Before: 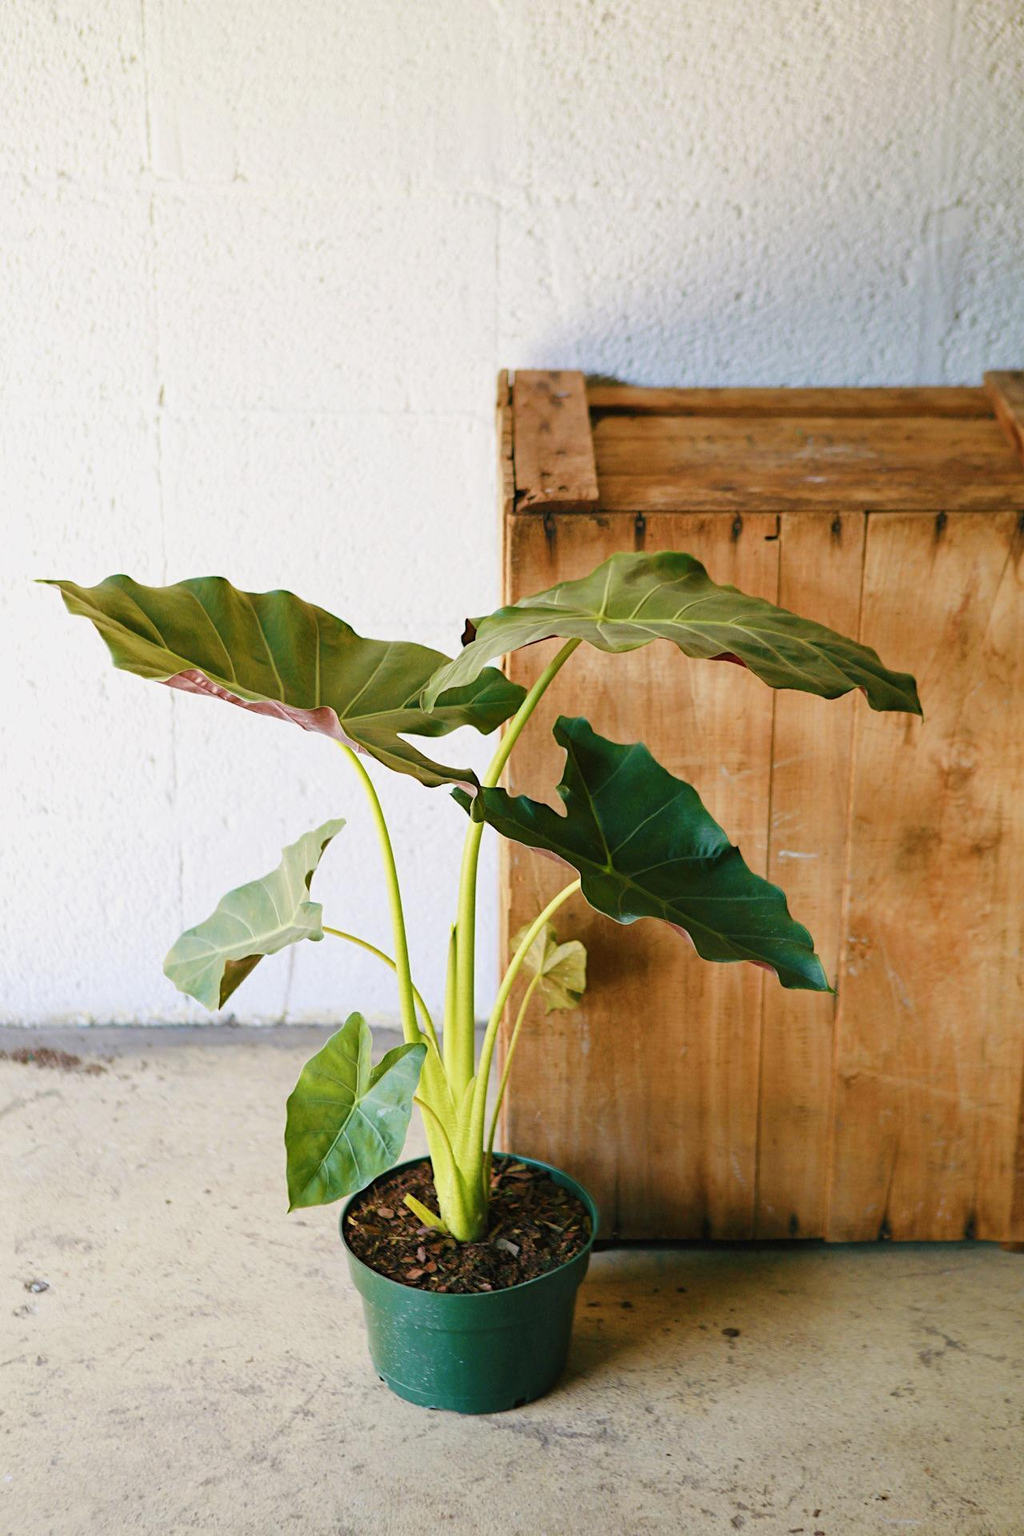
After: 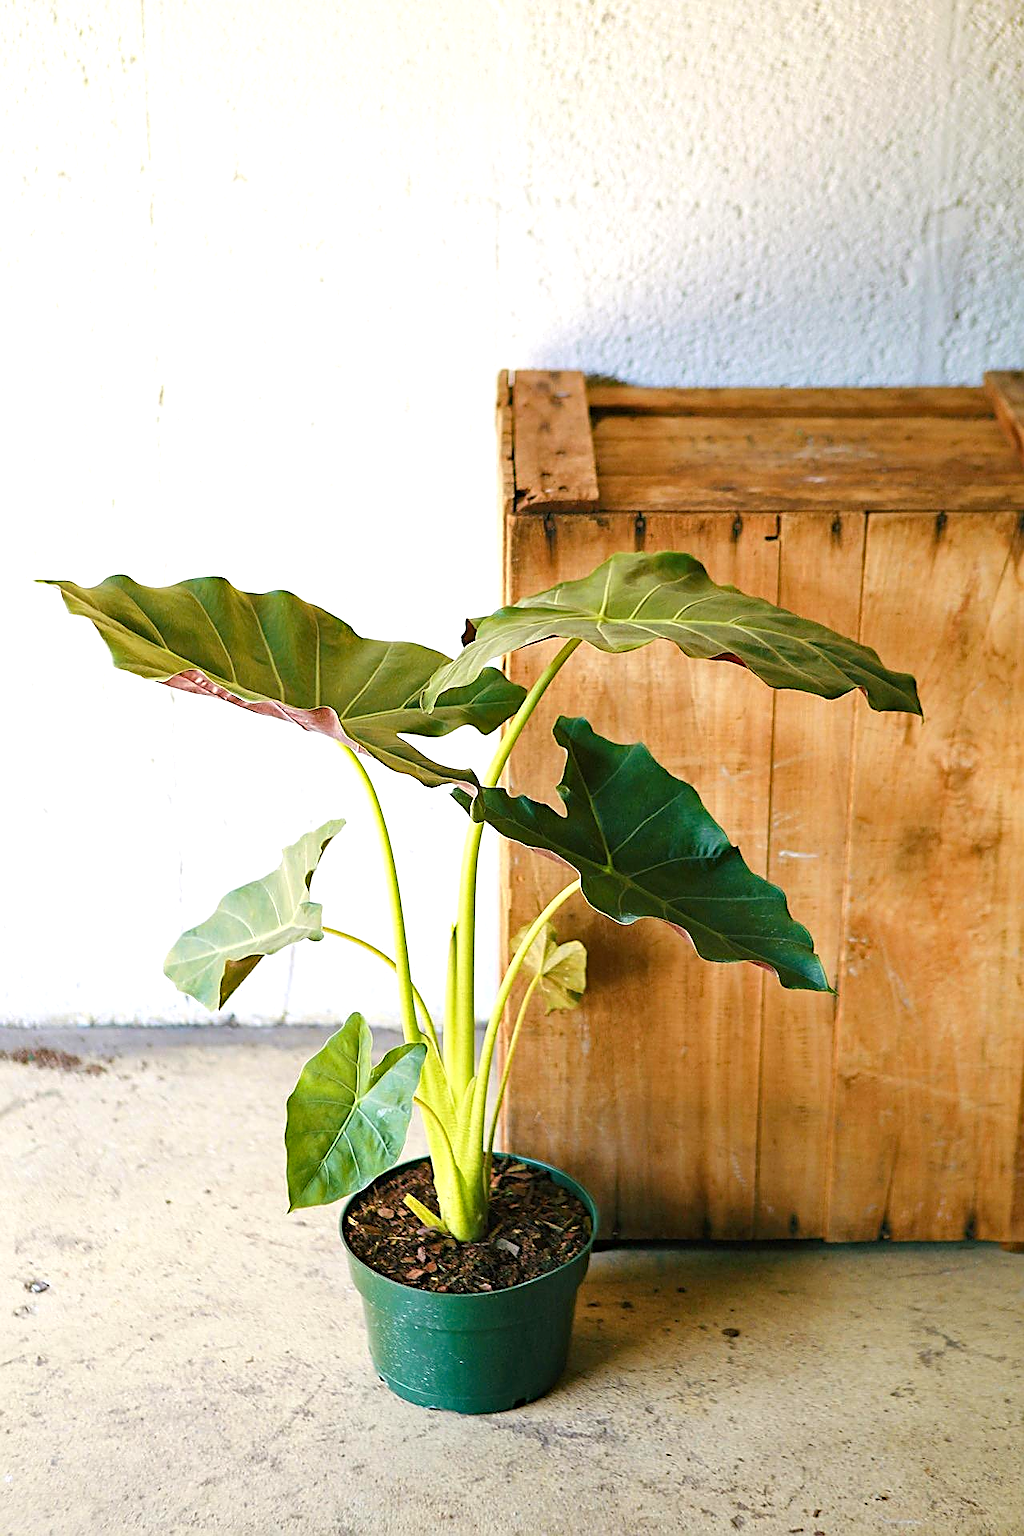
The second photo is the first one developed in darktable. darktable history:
exposure: black level correction 0.001, exposure 0.499 EV
sharpen: radius 1.353, amount 1.233, threshold 0.666
haze removal: compatibility mode true, adaptive false
tone equalizer: on, module defaults
